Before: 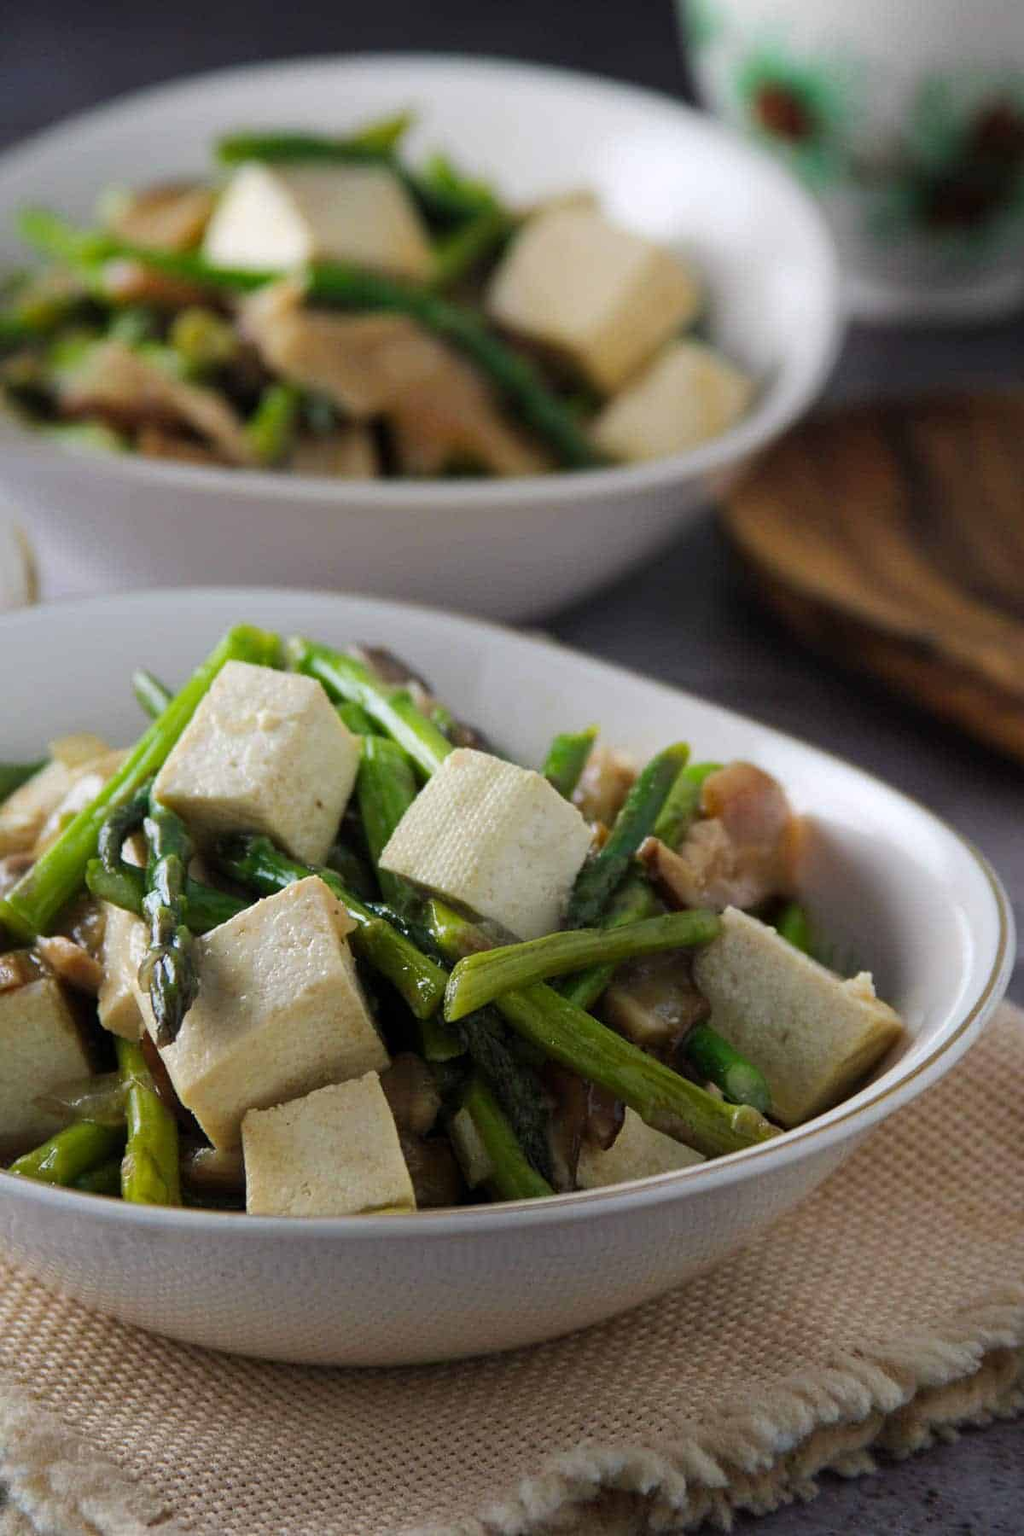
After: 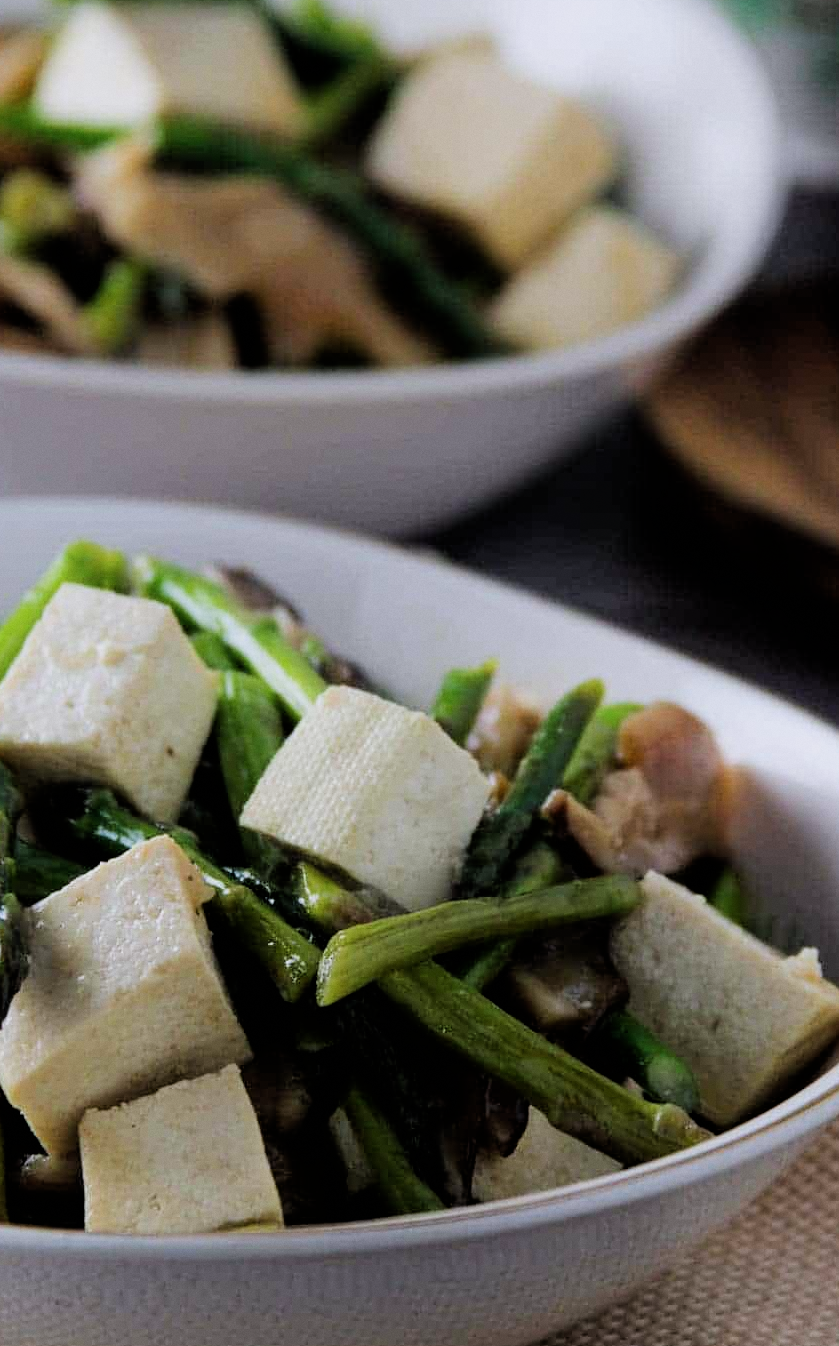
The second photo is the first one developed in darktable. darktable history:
crop and rotate: left 17.046%, top 10.659%, right 12.989%, bottom 14.553%
color calibration: illuminant as shot in camera, x 0.358, y 0.373, temperature 4628.91 K
filmic rgb: black relative exposure -5 EV, white relative exposure 3.5 EV, hardness 3.19, contrast 1.2, highlights saturation mix -50%
grain: coarseness 0.09 ISO, strength 10%
